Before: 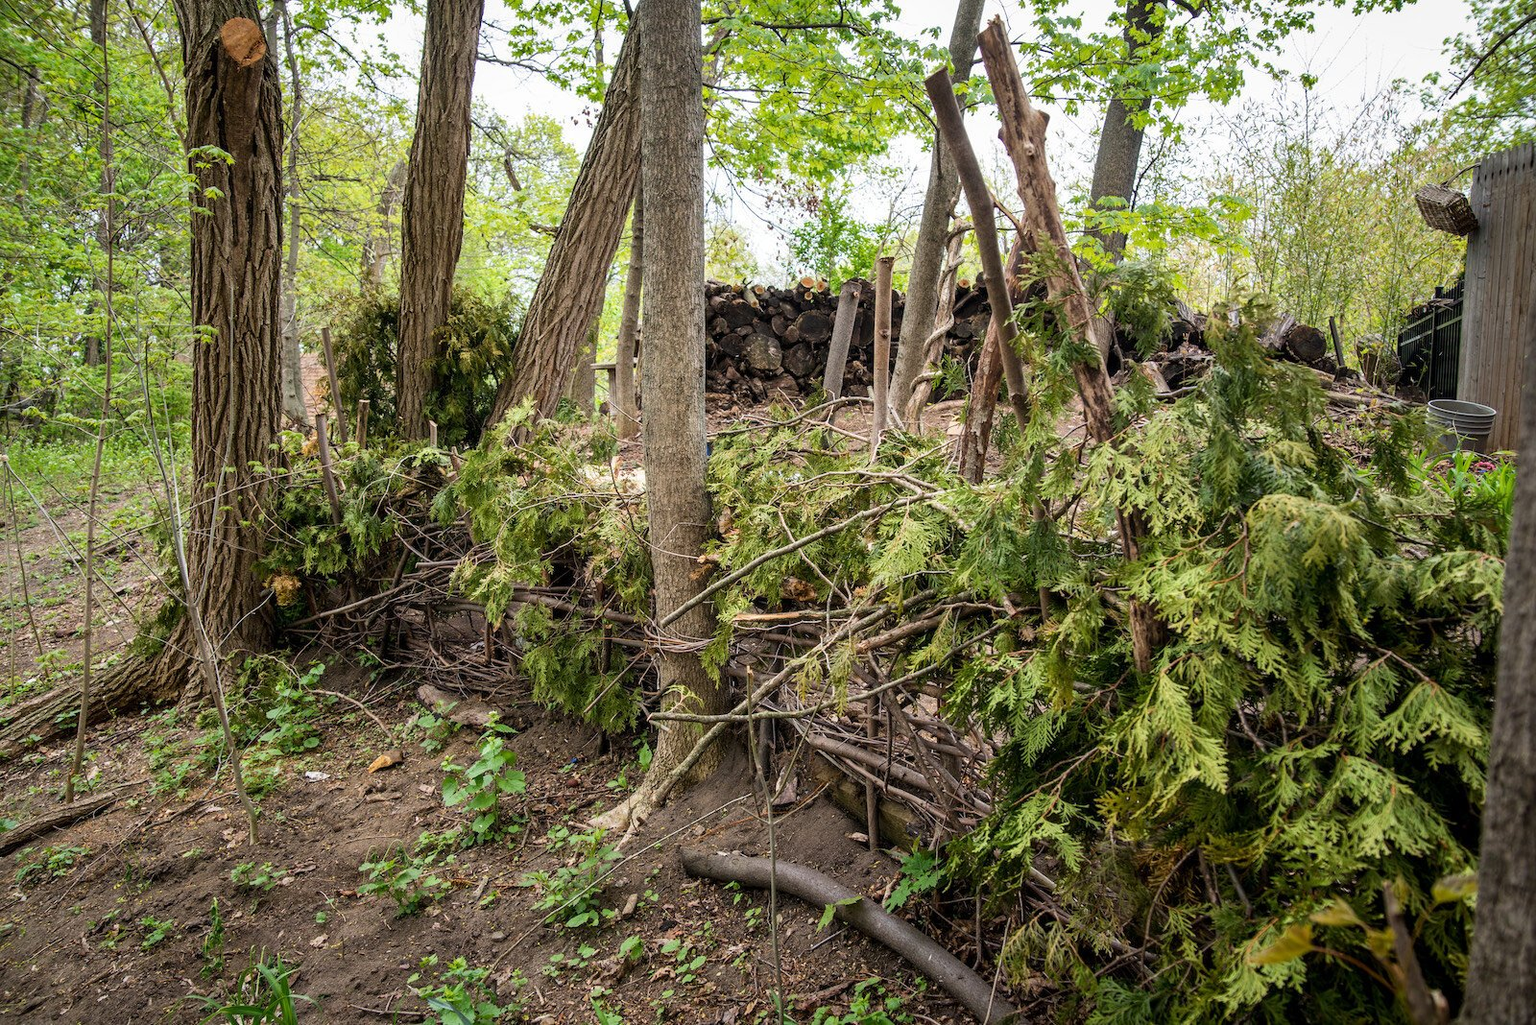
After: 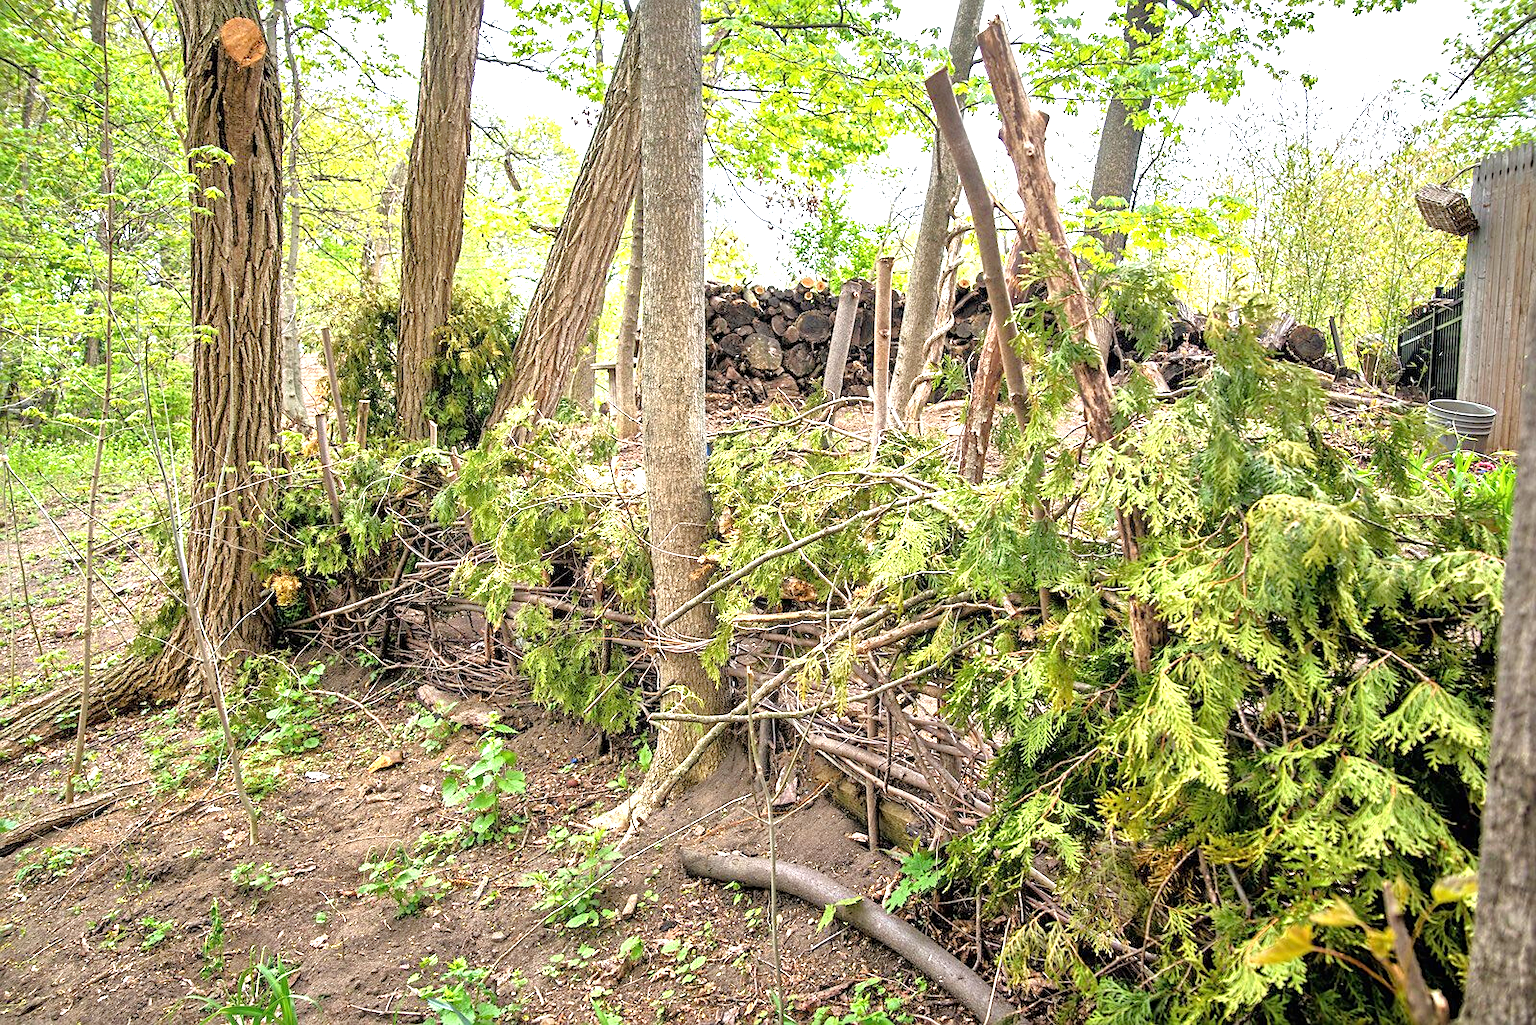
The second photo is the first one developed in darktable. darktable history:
sharpen: radius 1.864, amount 0.398, threshold 1.271
exposure: black level correction 0, exposure 1.1 EV, compensate exposure bias true, compensate highlight preservation false
tone equalizer: -7 EV 0.15 EV, -6 EV 0.6 EV, -5 EV 1.15 EV, -4 EV 1.33 EV, -3 EV 1.15 EV, -2 EV 0.6 EV, -1 EV 0.15 EV, mask exposure compensation -0.5 EV
